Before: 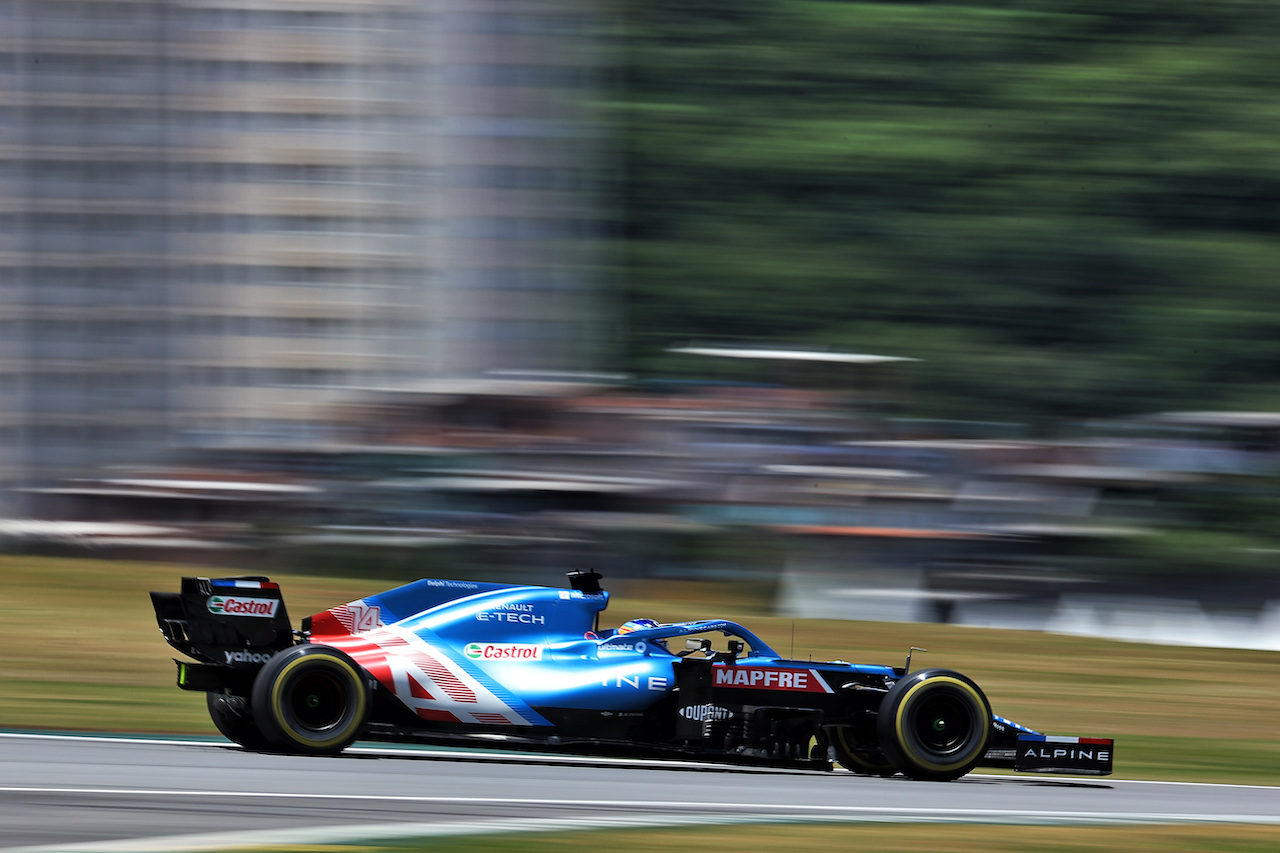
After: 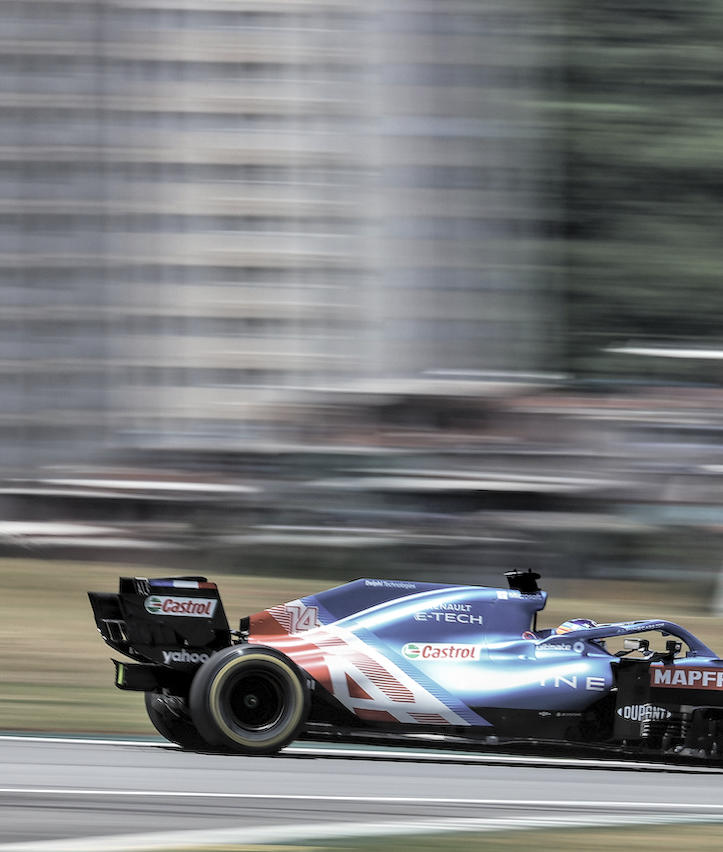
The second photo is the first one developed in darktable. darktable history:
contrast brightness saturation: brightness 0.188, saturation -0.499
crop: left 4.899%, right 38.576%
local contrast: on, module defaults
